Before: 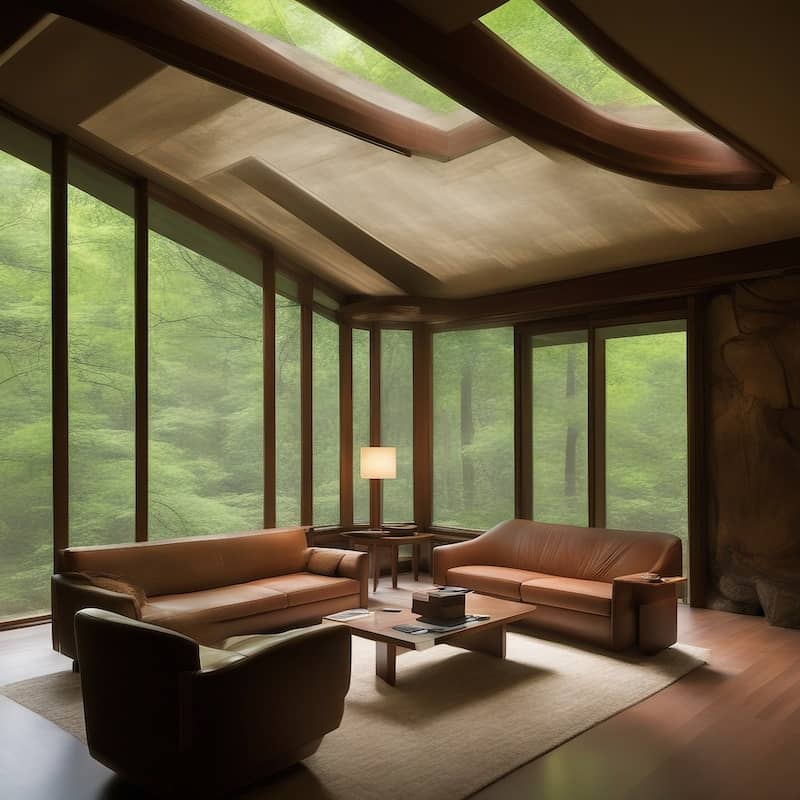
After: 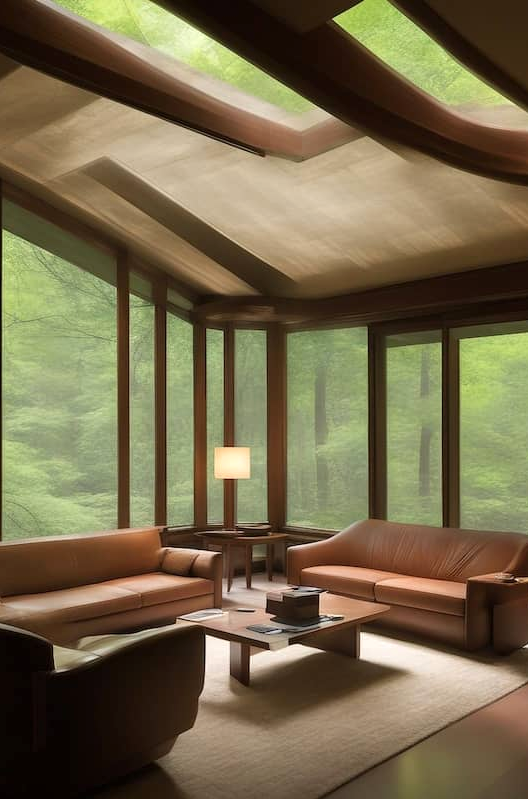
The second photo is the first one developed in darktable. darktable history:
crop and rotate: left 18.442%, right 15.508%
exposure: exposure 0.2 EV, compensate highlight preservation false
